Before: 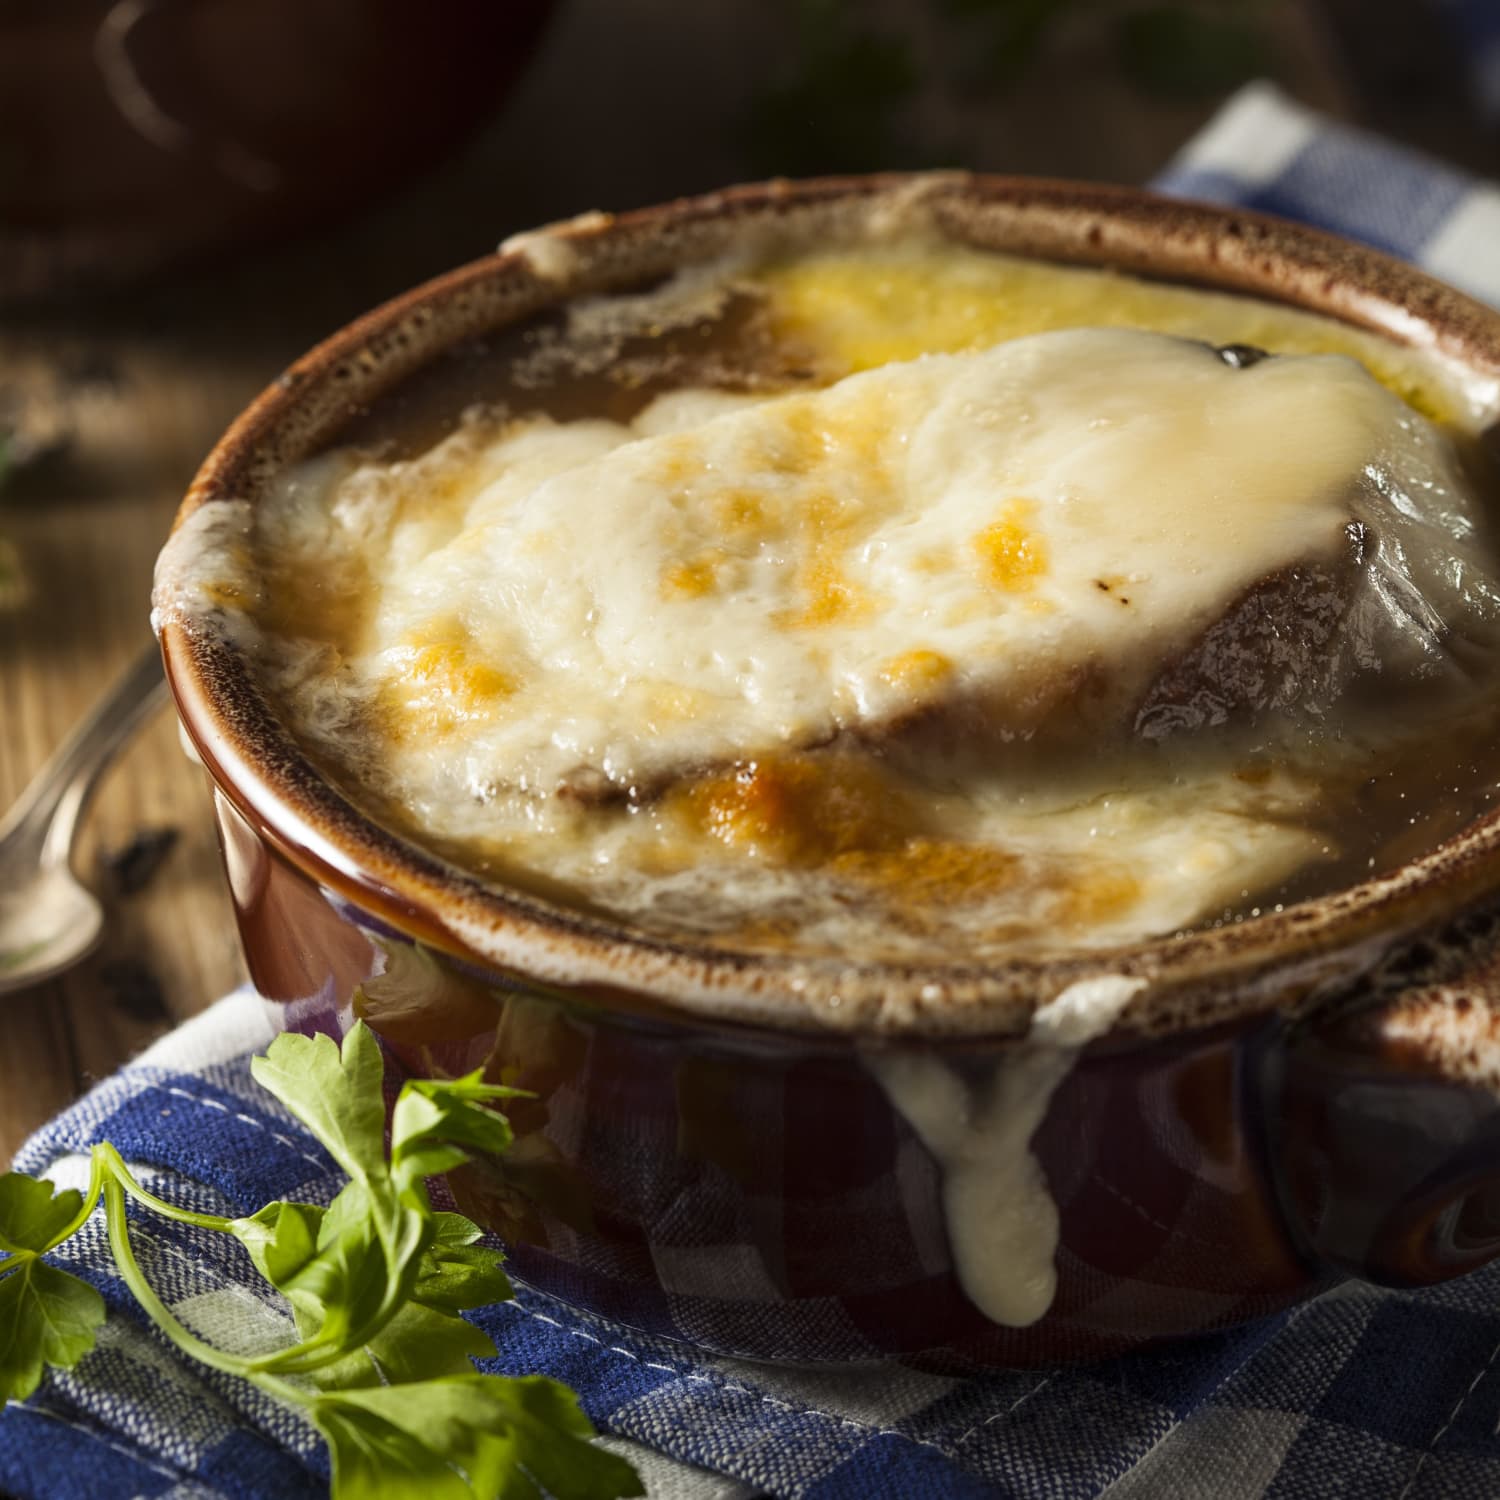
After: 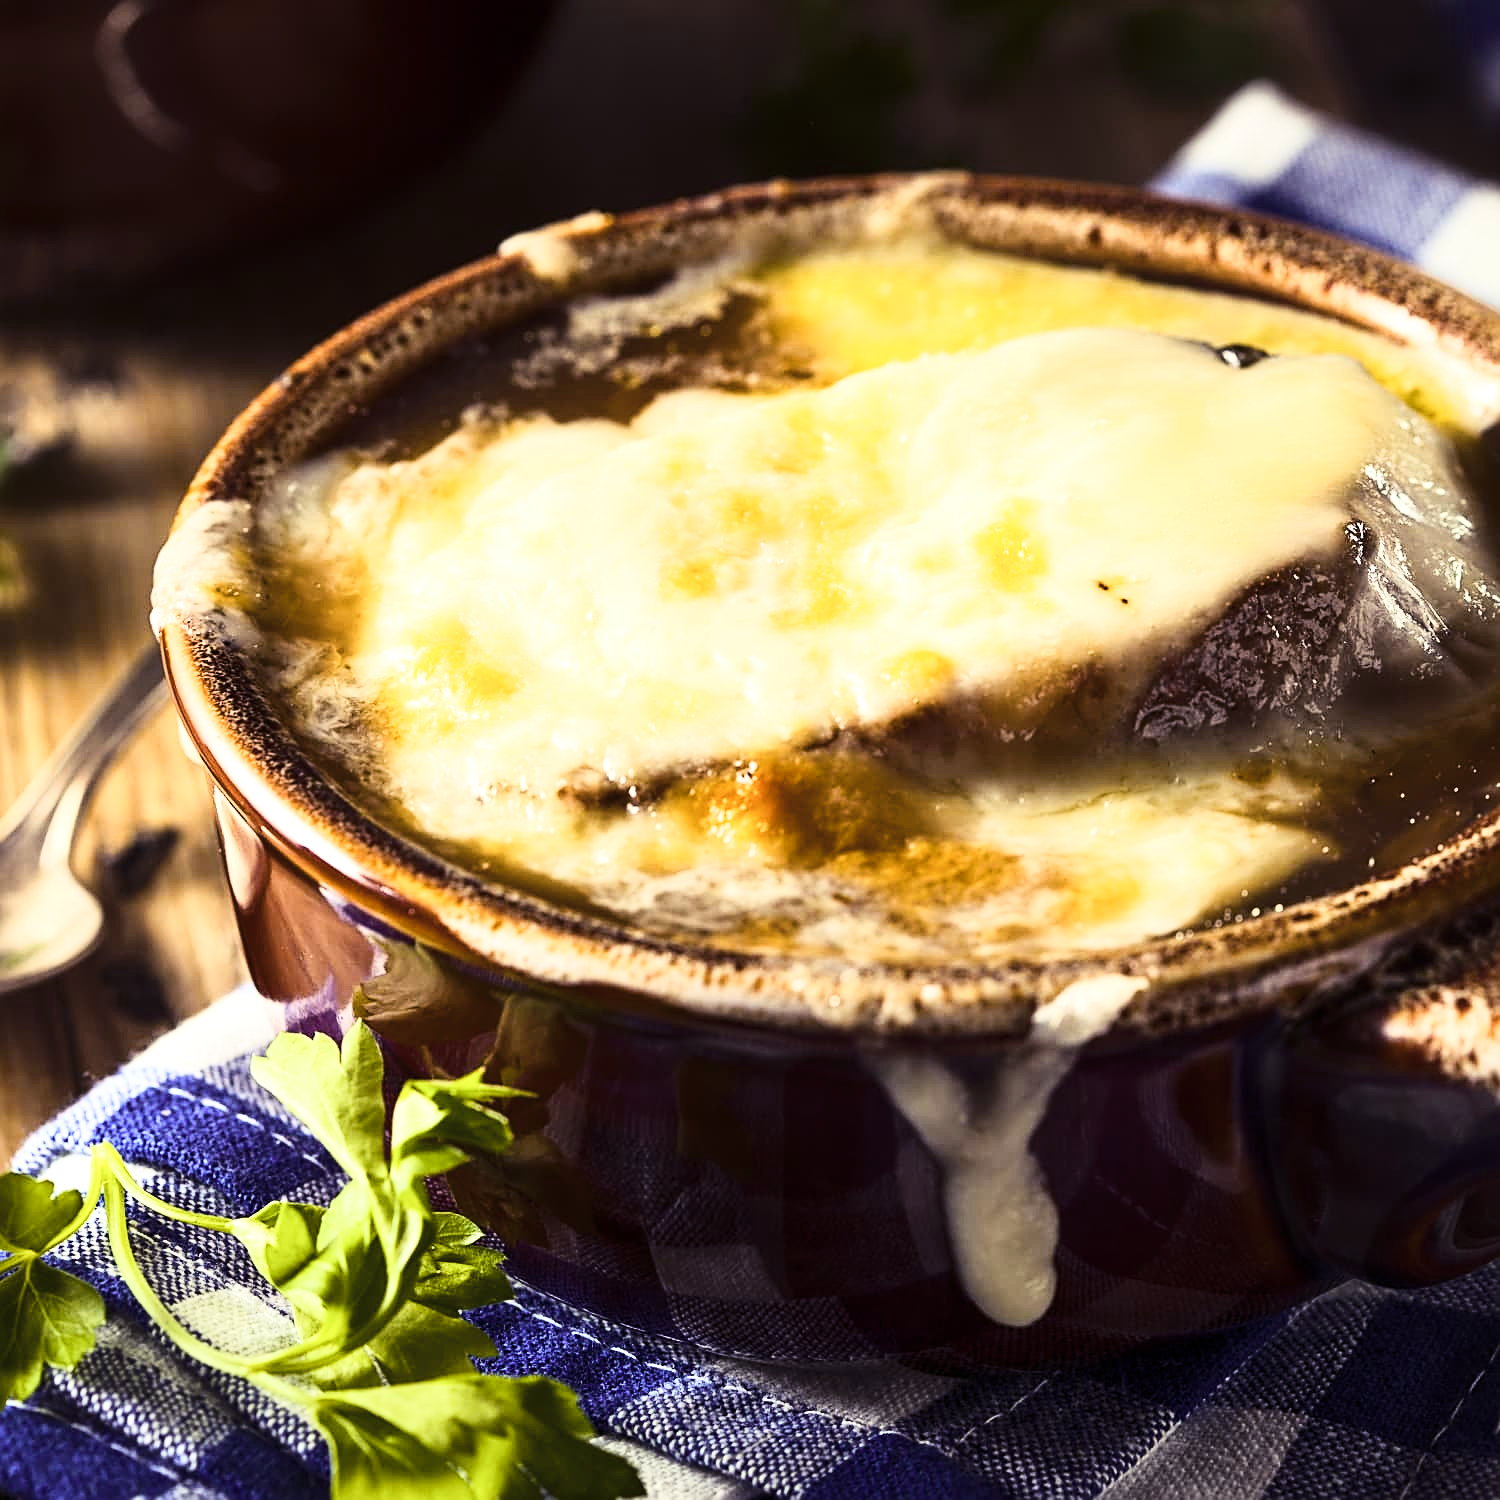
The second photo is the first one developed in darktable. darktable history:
color correction: highlights b* 0.042, saturation 0.777
tone equalizer: -8 EV -0.418 EV, -7 EV -0.366 EV, -6 EV -0.324 EV, -5 EV -0.193 EV, -3 EV 0.196 EV, -2 EV 0.309 EV, -1 EV 0.37 EV, +0 EV 0.398 EV, edges refinement/feathering 500, mask exposure compensation -1.57 EV, preserve details no
sharpen: on, module defaults
color balance rgb: shadows lift › luminance -21.711%, shadows lift › chroma 8.769%, shadows lift › hue 282.47°, linear chroma grading › global chroma 7.685%, perceptual saturation grading › global saturation 20%, perceptual saturation grading › highlights -25.596%, perceptual saturation grading › shadows 25.01%, global vibrance 20%
base curve: curves: ch0 [(0, 0) (0.018, 0.026) (0.143, 0.37) (0.33, 0.731) (0.458, 0.853) (0.735, 0.965) (0.905, 0.986) (1, 1)]
